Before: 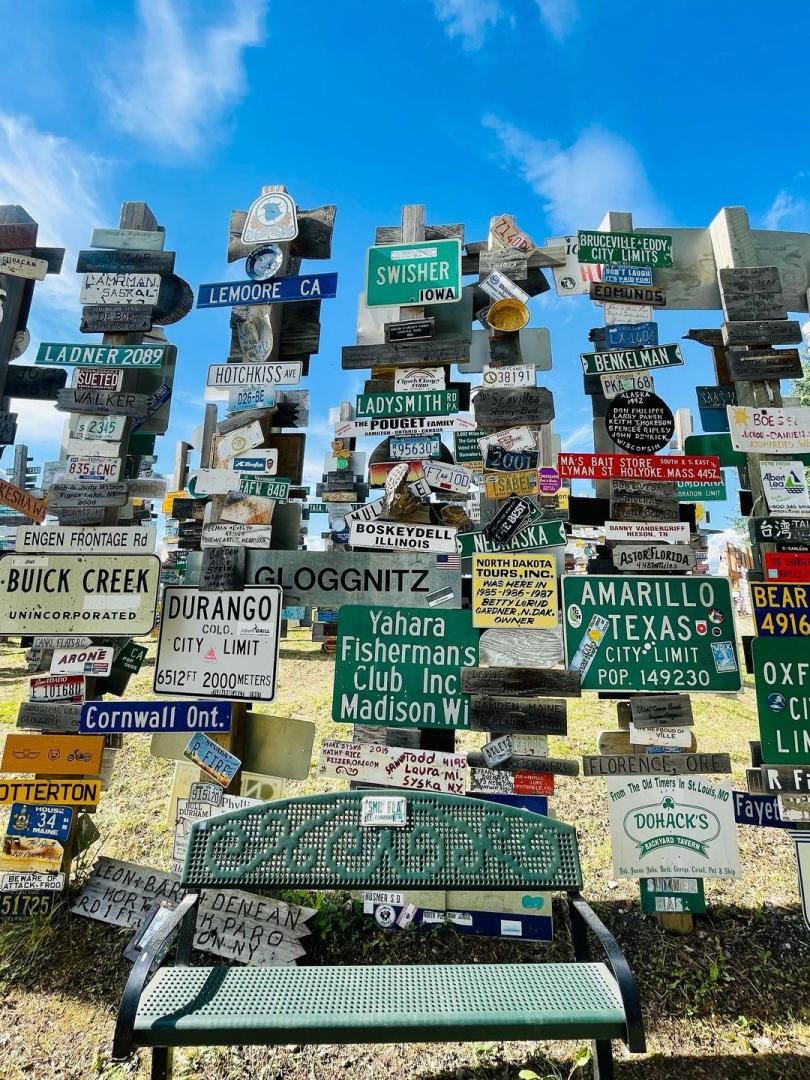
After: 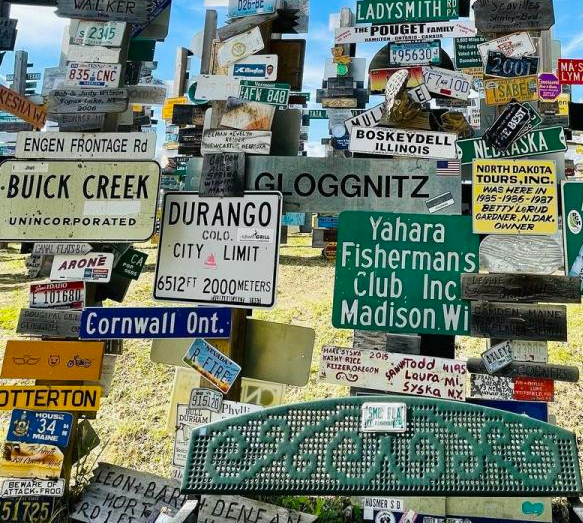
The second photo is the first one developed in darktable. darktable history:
color balance rgb: perceptual saturation grading › global saturation 10%, global vibrance 10%
crop: top 36.498%, right 27.964%, bottom 14.995%
